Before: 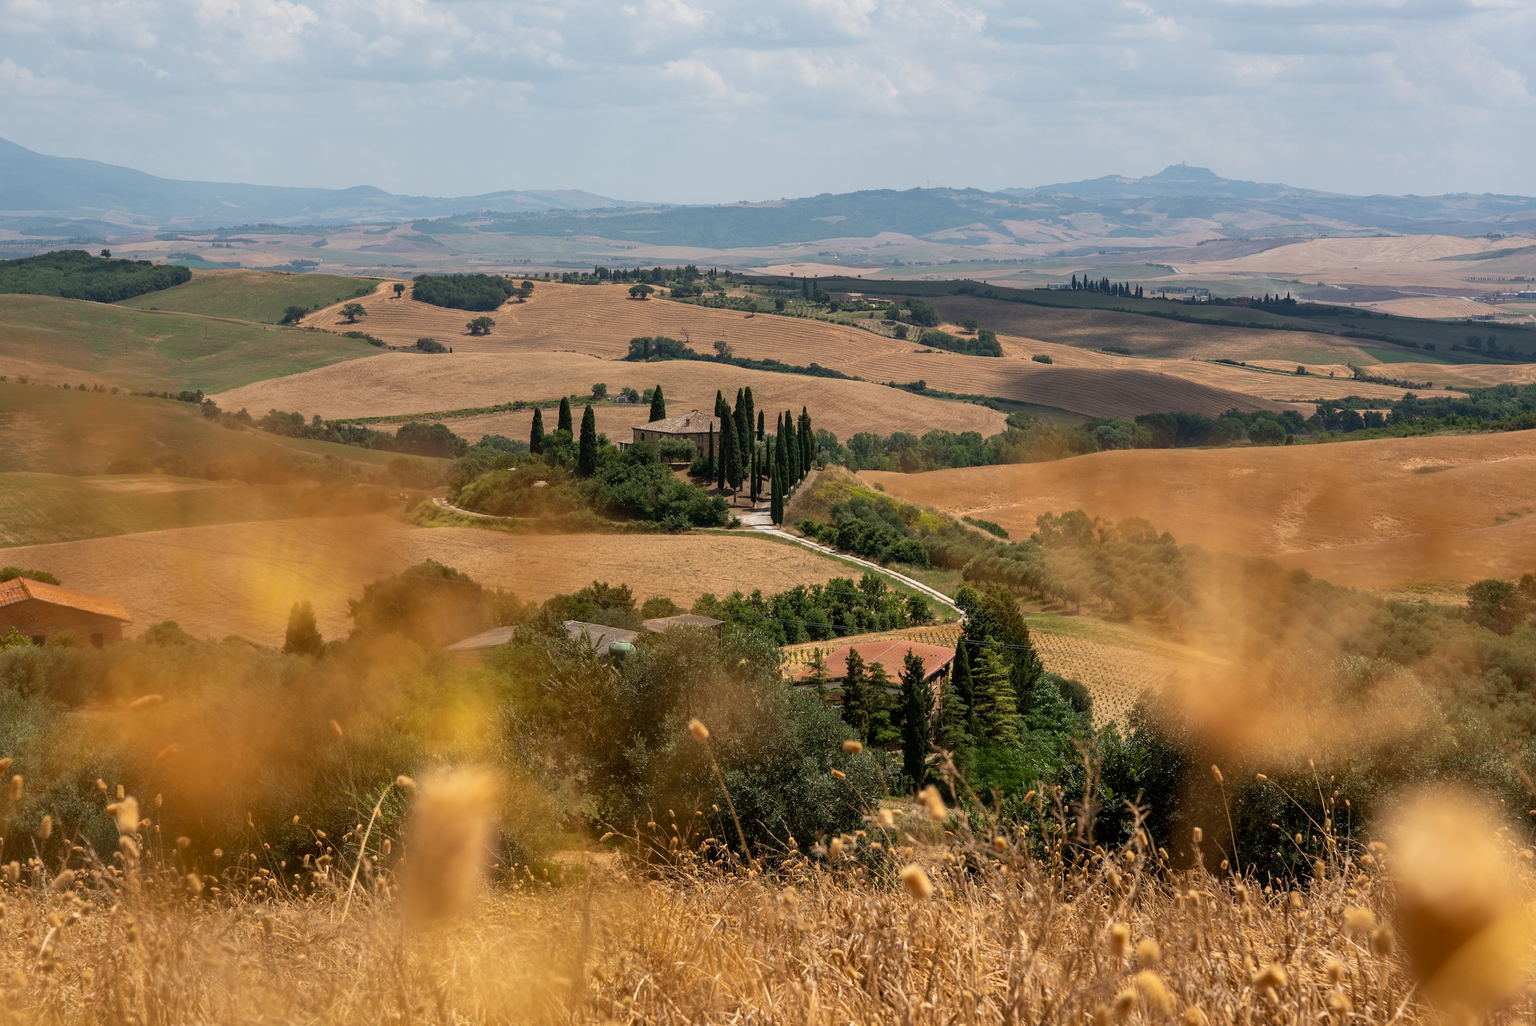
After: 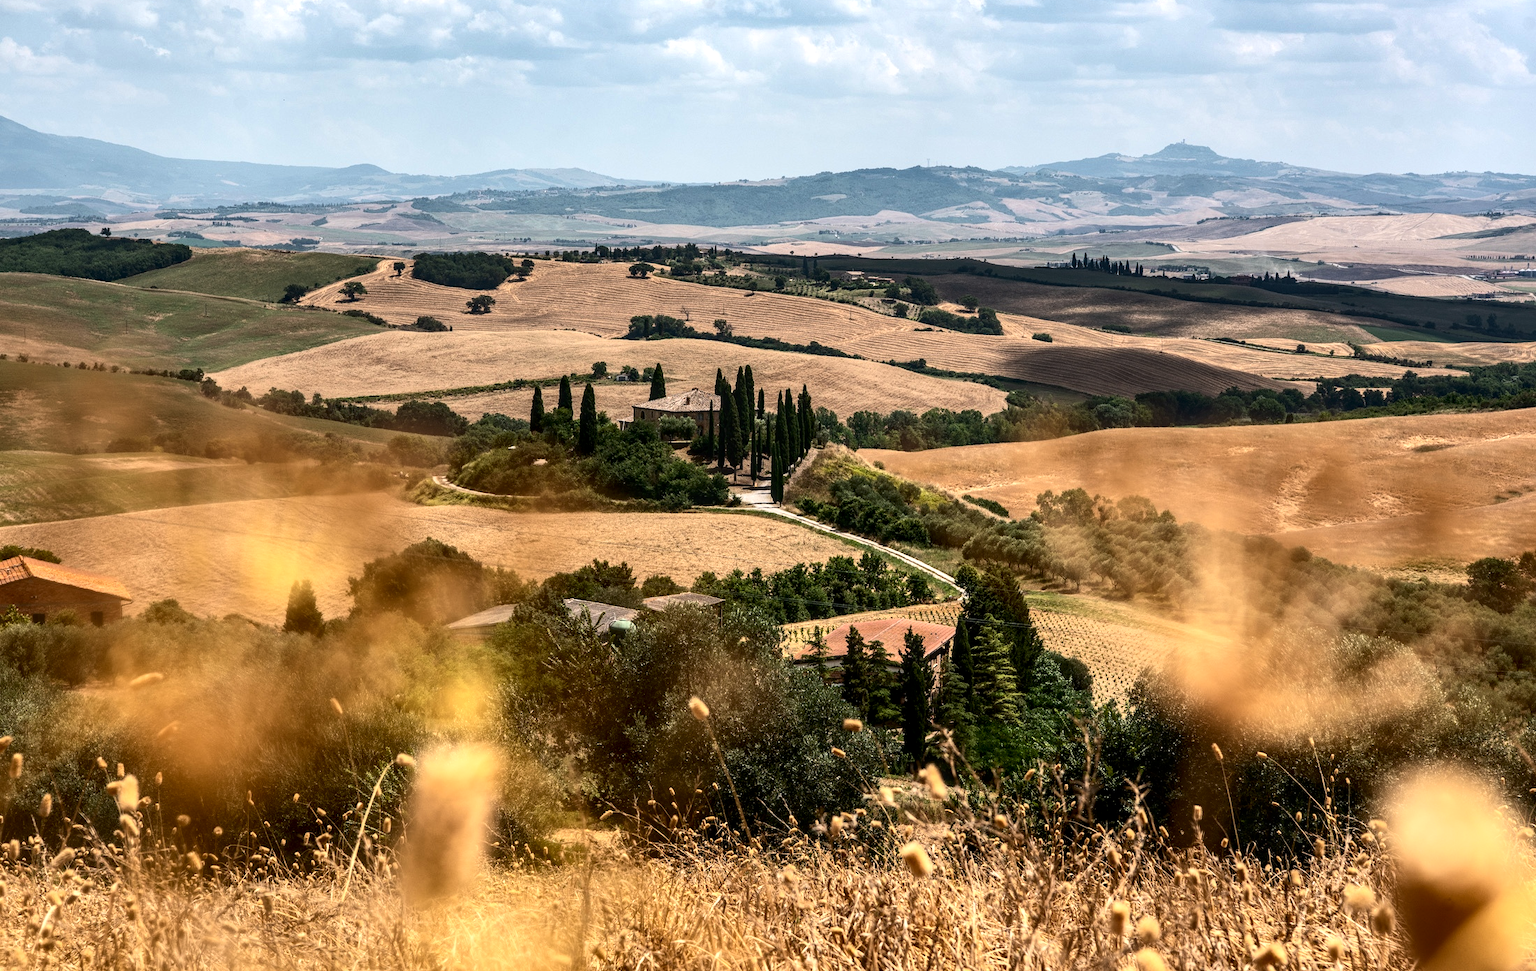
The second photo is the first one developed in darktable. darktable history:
tone equalizer: -8 EV -0.403 EV, -7 EV -0.416 EV, -6 EV -0.343 EV, -5 EV -0.186 EV, -3 EV 0.19 EV, -2 EV 0.345 EV, -1 EV 0.363 EV, +0 EV 0.413 EV, edges refinement/feathering 500, mask exposure compensation -1.57 EV, preserve details no
crop and rotate: top 2.15%, bottom 3.083%
local contrast: on, module defaults
contrast brightness saturation: contrast 0.273
shadows and highlights: radius 173.91, shadows 27.12, white point adjustment 2.97, highlights -68.82, soften with gaussian
